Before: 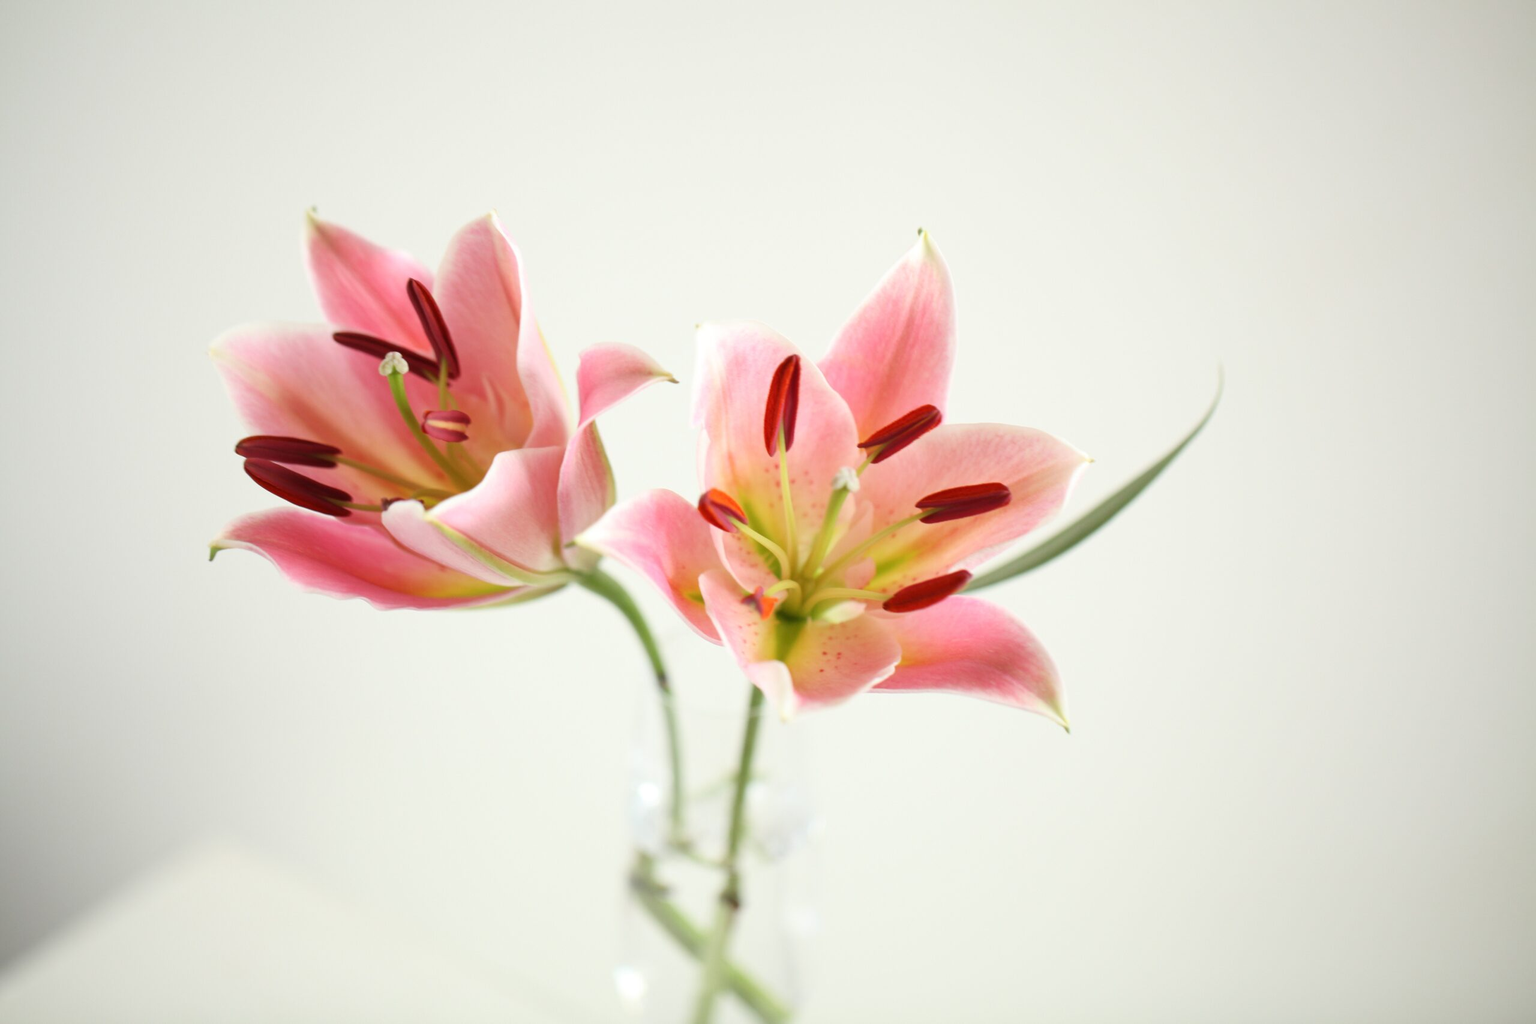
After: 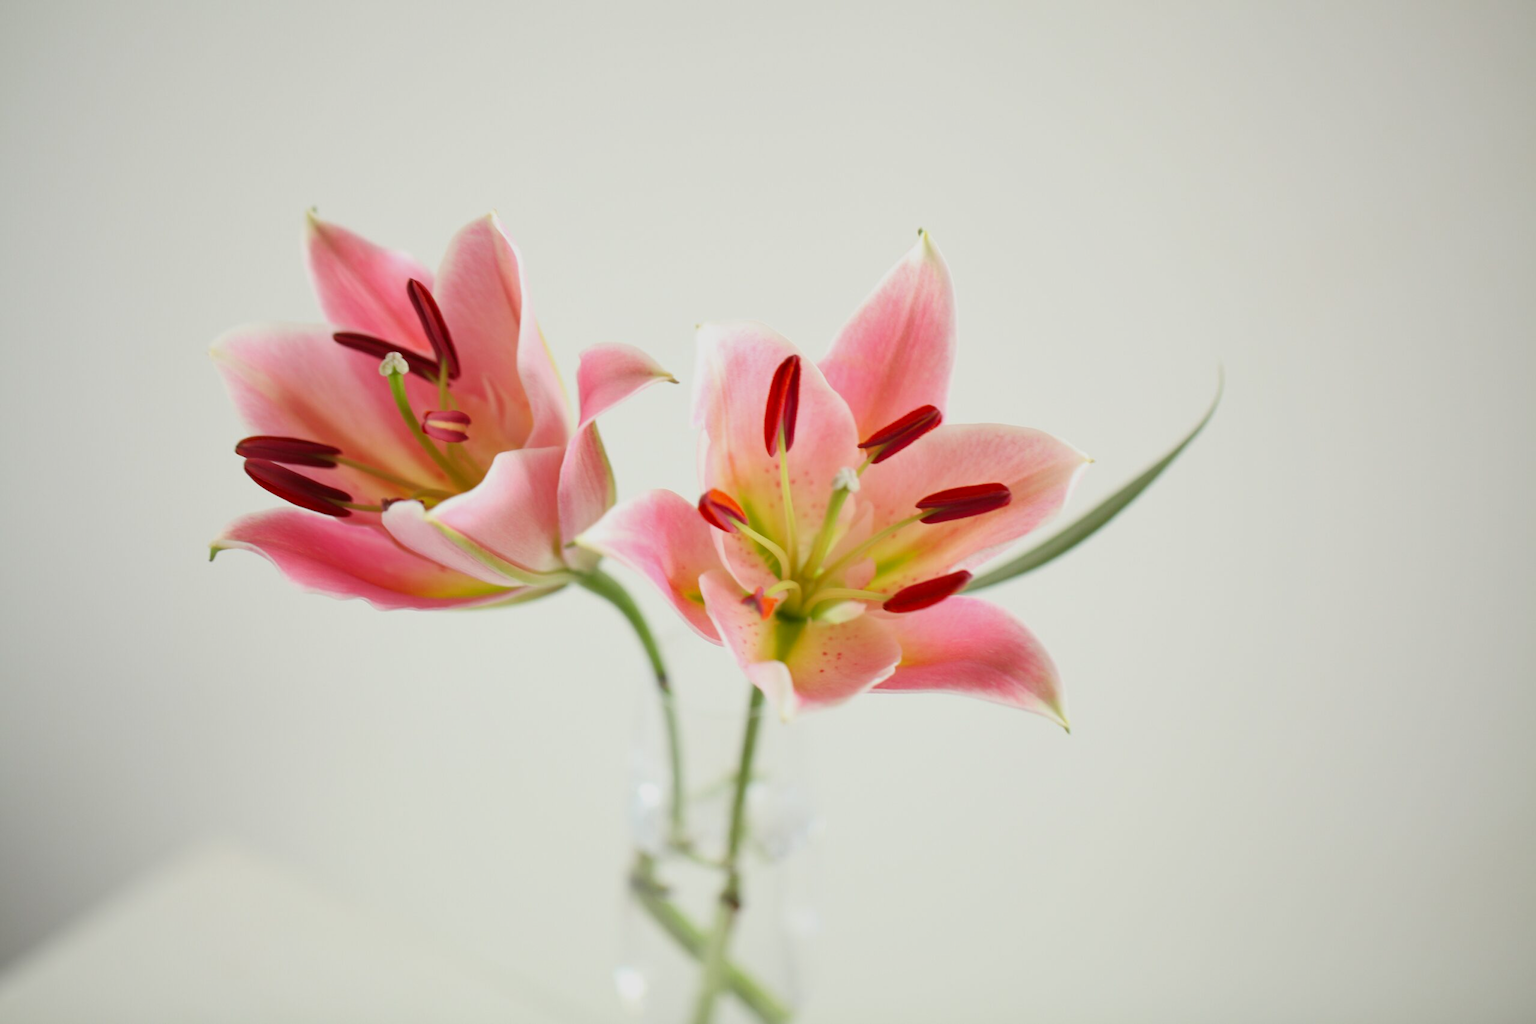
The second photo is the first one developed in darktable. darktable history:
levels: levels [0.018, 0.493, 1]
shadows and highlights: radius 121.13, shadows 21.4, white point adjustment -9.72, highlights -14.39, soften with gaussian
